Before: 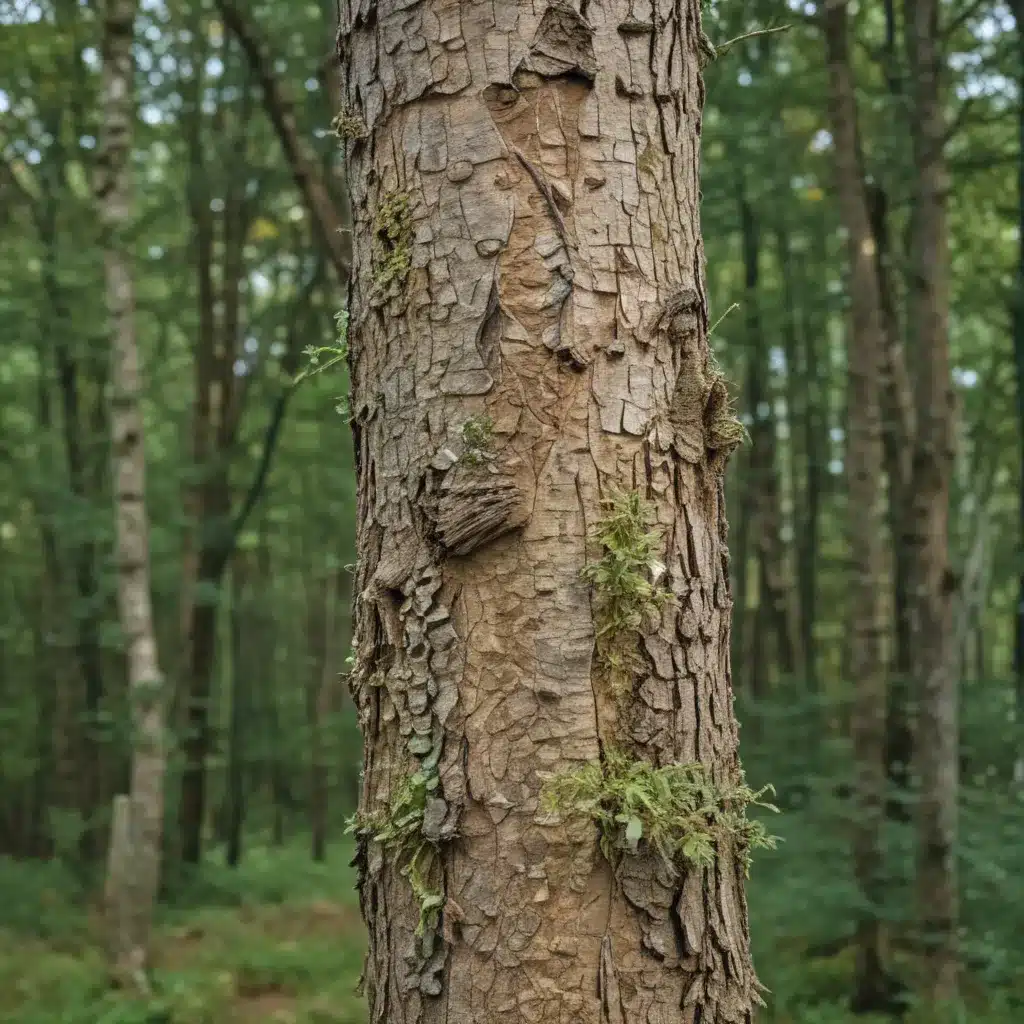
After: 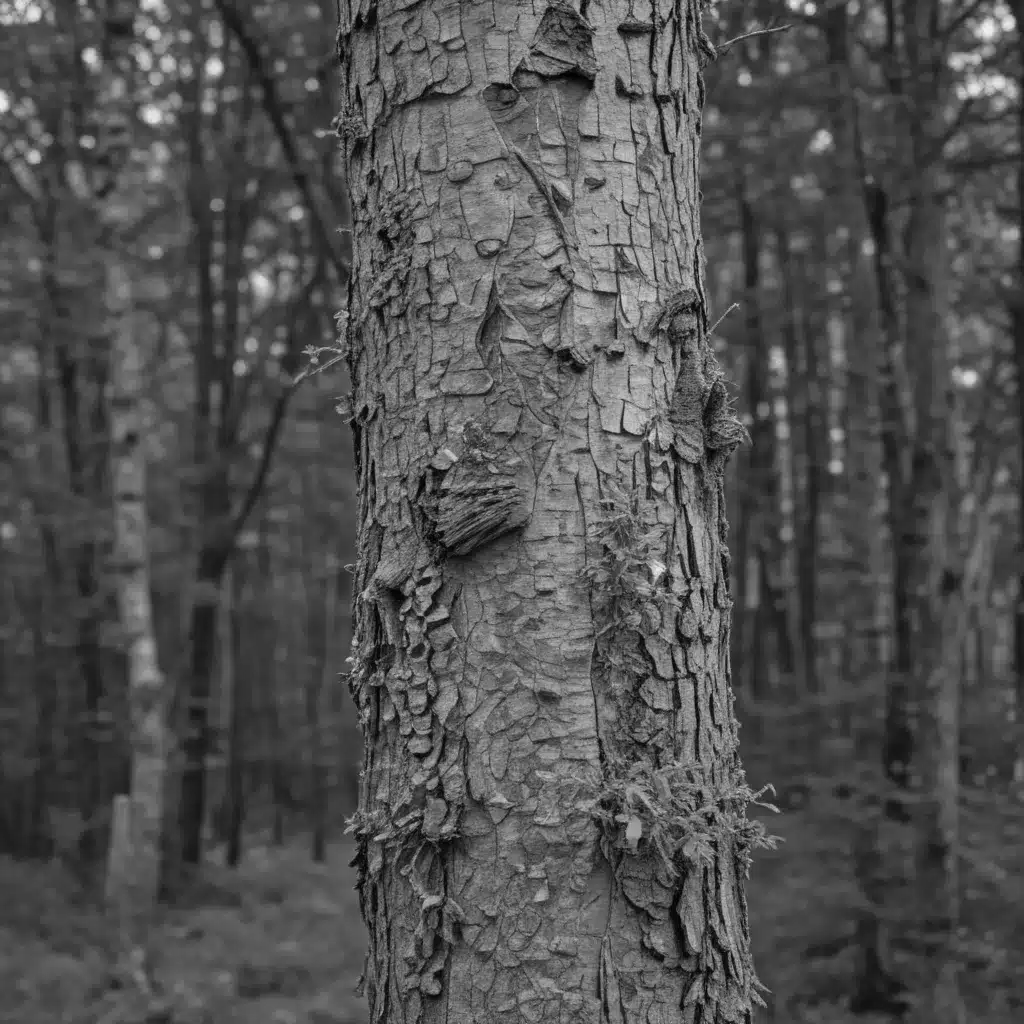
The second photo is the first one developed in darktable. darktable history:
color calibration: output gray [0.23, 0.37, 0.4, 0], gray › normalize channels true, illuminant same as pipeline (D50), adaptation XYZ, x 0.346, y 0.359, gamut compression 0
